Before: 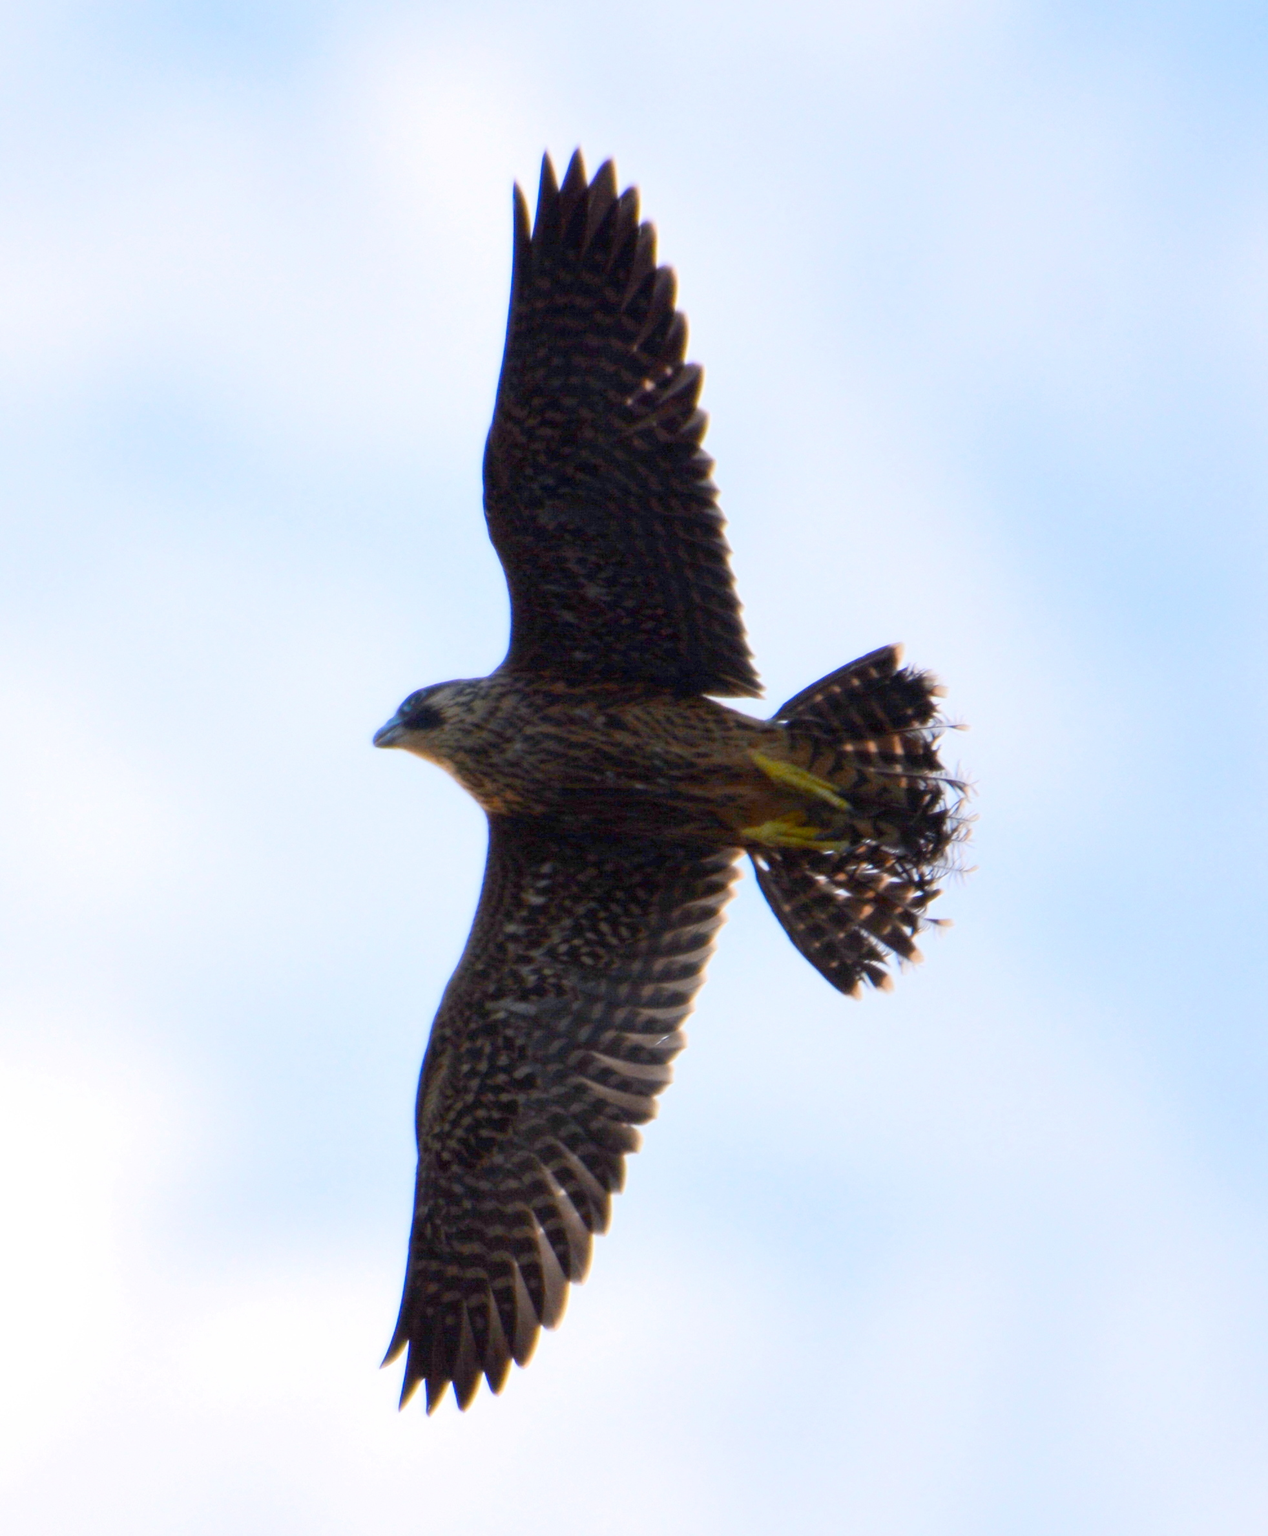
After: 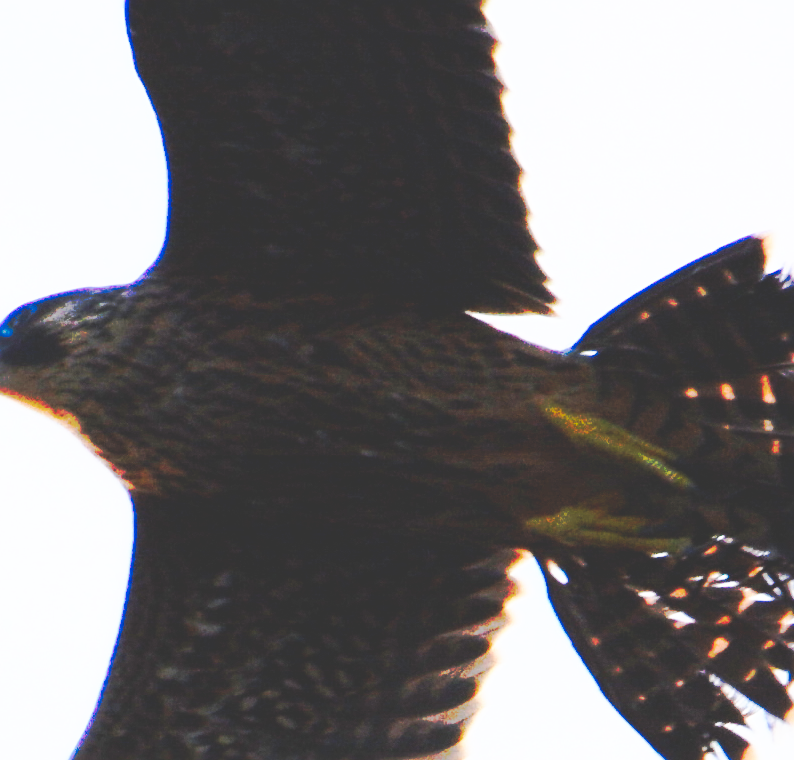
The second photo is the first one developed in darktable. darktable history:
crop: left 31.751%, top 32.172%, right 27.8%, bottom 35.83%
sharpen: radius 3.119
tone curve: curves: ch0 [(0, 0) (0.003, 0.003) (0.011, 0.01) (0.025, 0.023) (0.044, 0.042) (0.069, 0.065) (0.1, 0.094) (0.136, 0.128) (0.177, 0.167) (0.224, 0.211) (0.277, 0.261) (0.335, 0.316) (0.399, 0.376) (0.468, 0.441) (0.543, 0.685) (0.623, 0.741) (0.709, 0.8) (0.801, 0.863) (0.898, 0.929) (1, 1)], preserve colors none
base curve: curves: ch0 [(0, 0.036) (0.007, 0.037) (0.604, 0.887) (1, 1)], preserve colors none
